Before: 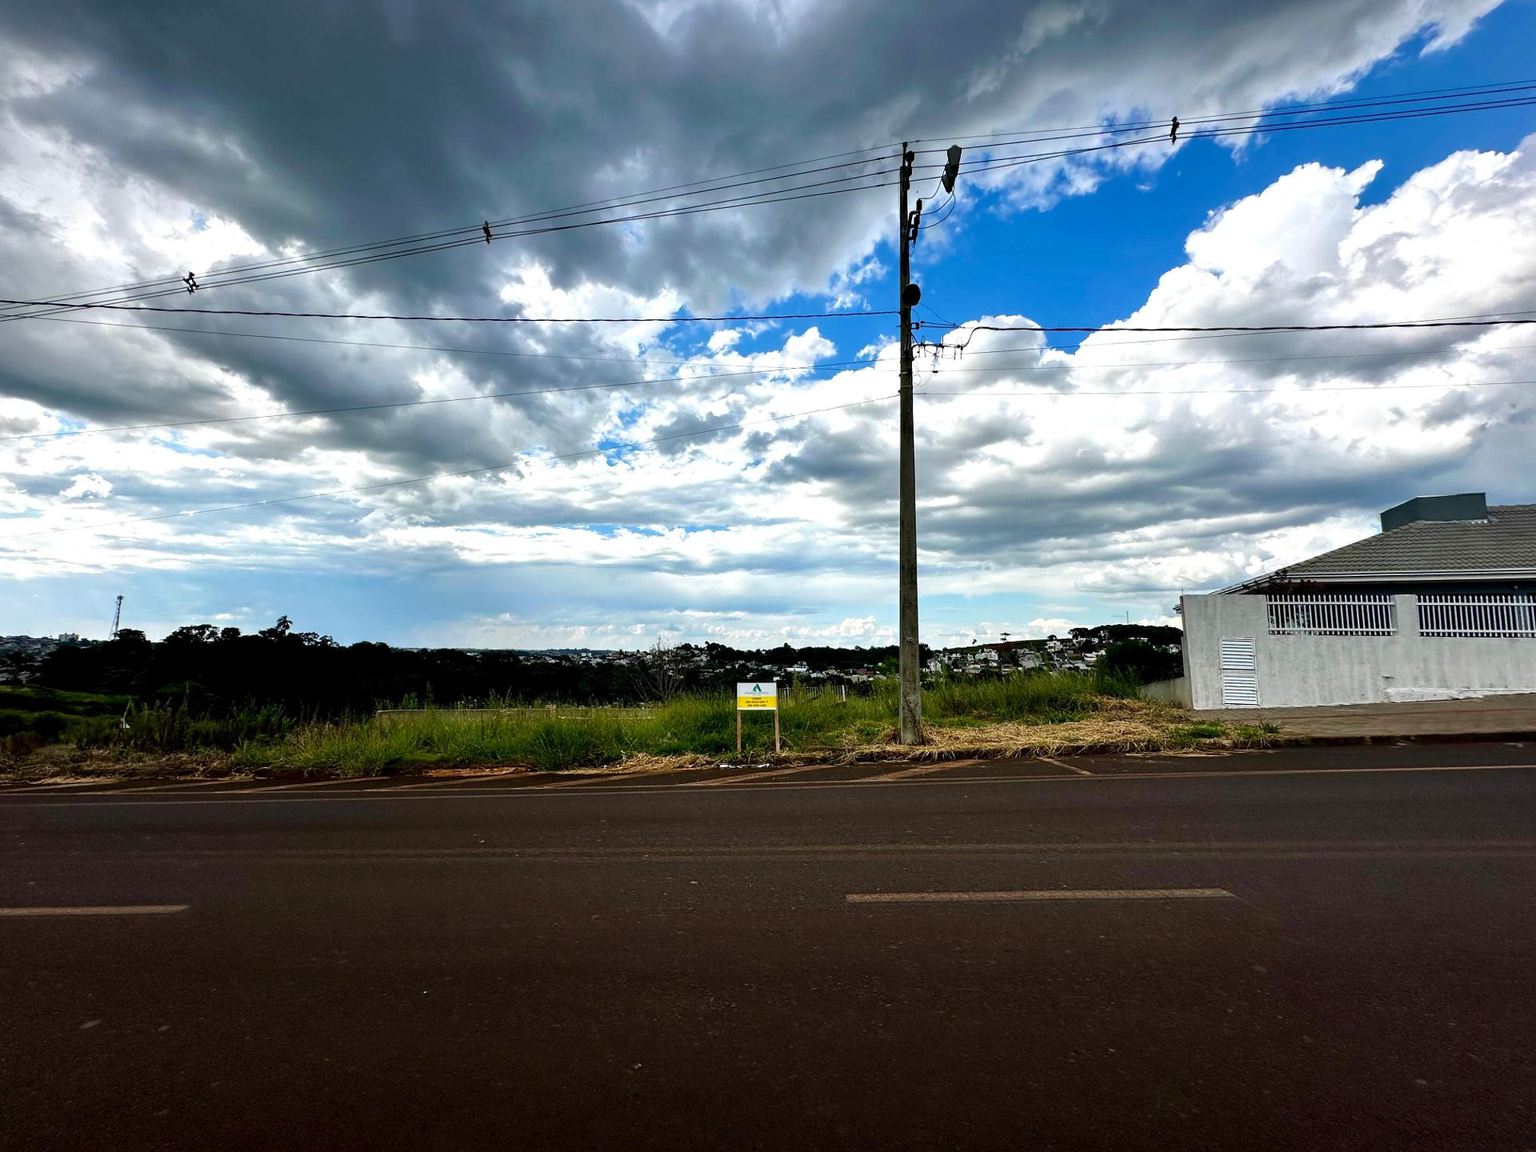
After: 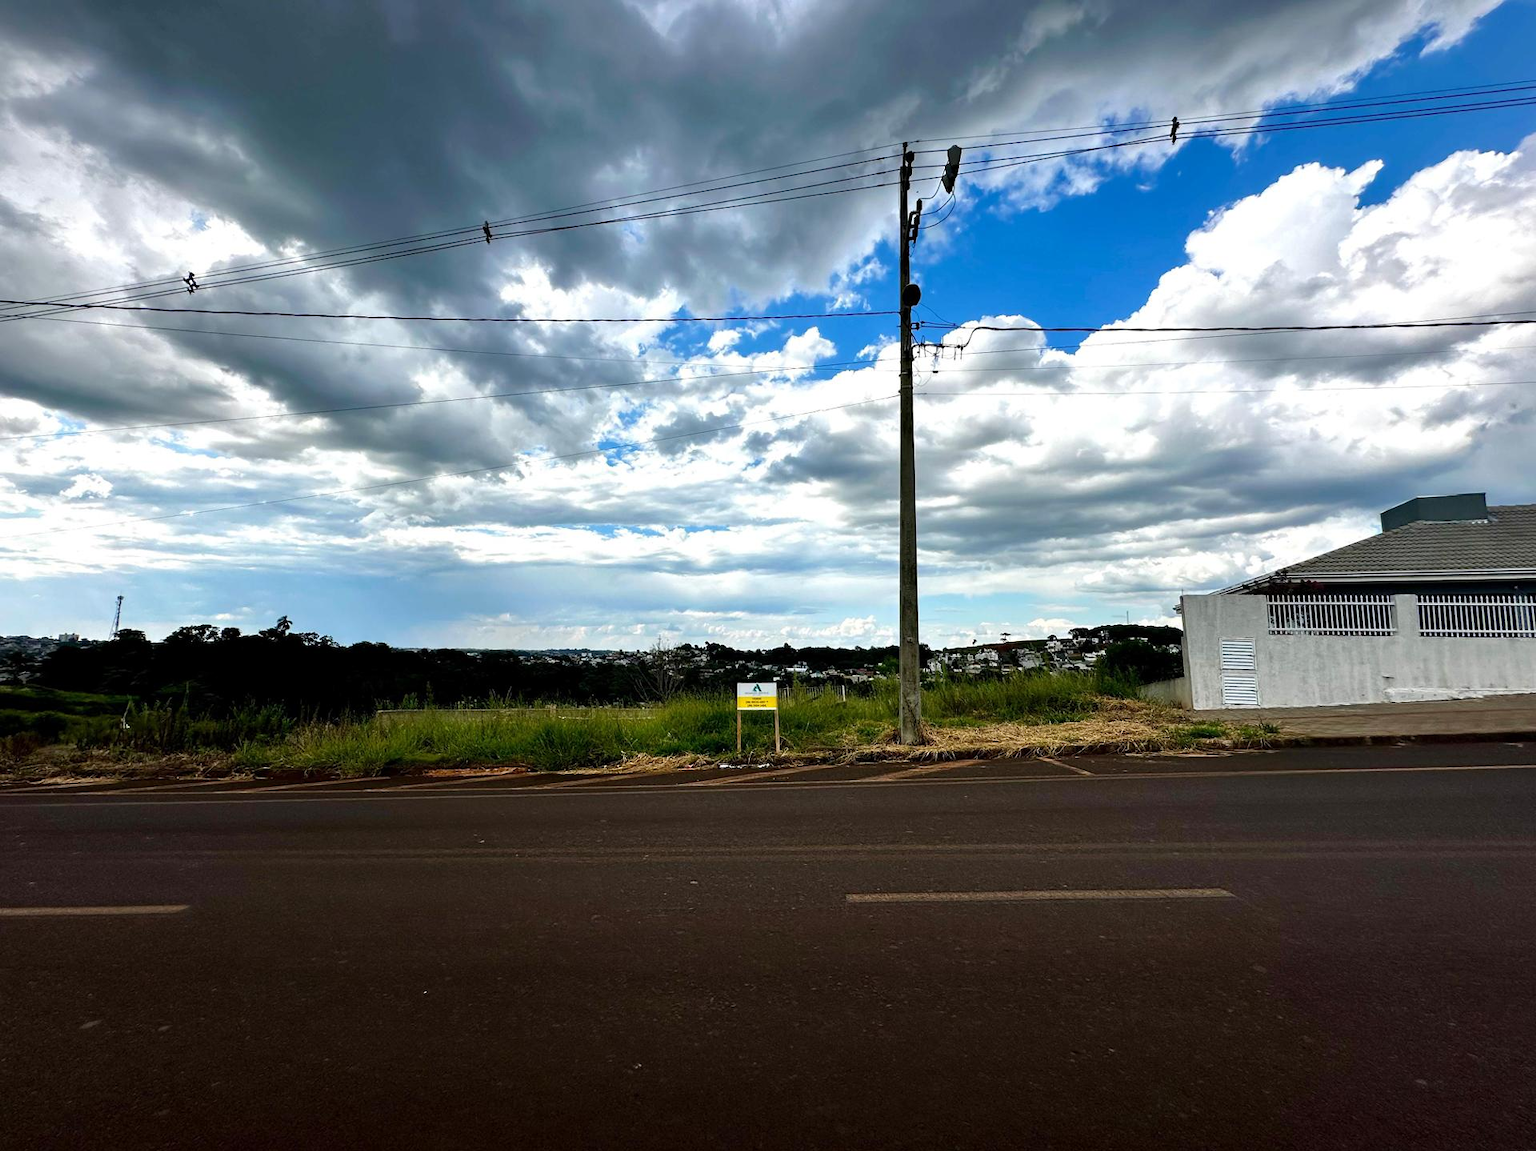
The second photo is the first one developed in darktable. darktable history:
crop: bottom 0.067%
contrast equalizer: y [[0.5 ×6], [0.5 ×6], [0.5, 0.5, 0.501, 0.545, 0.707, 0.863], [0 ×6], [0 ×6]], mix -0.301
